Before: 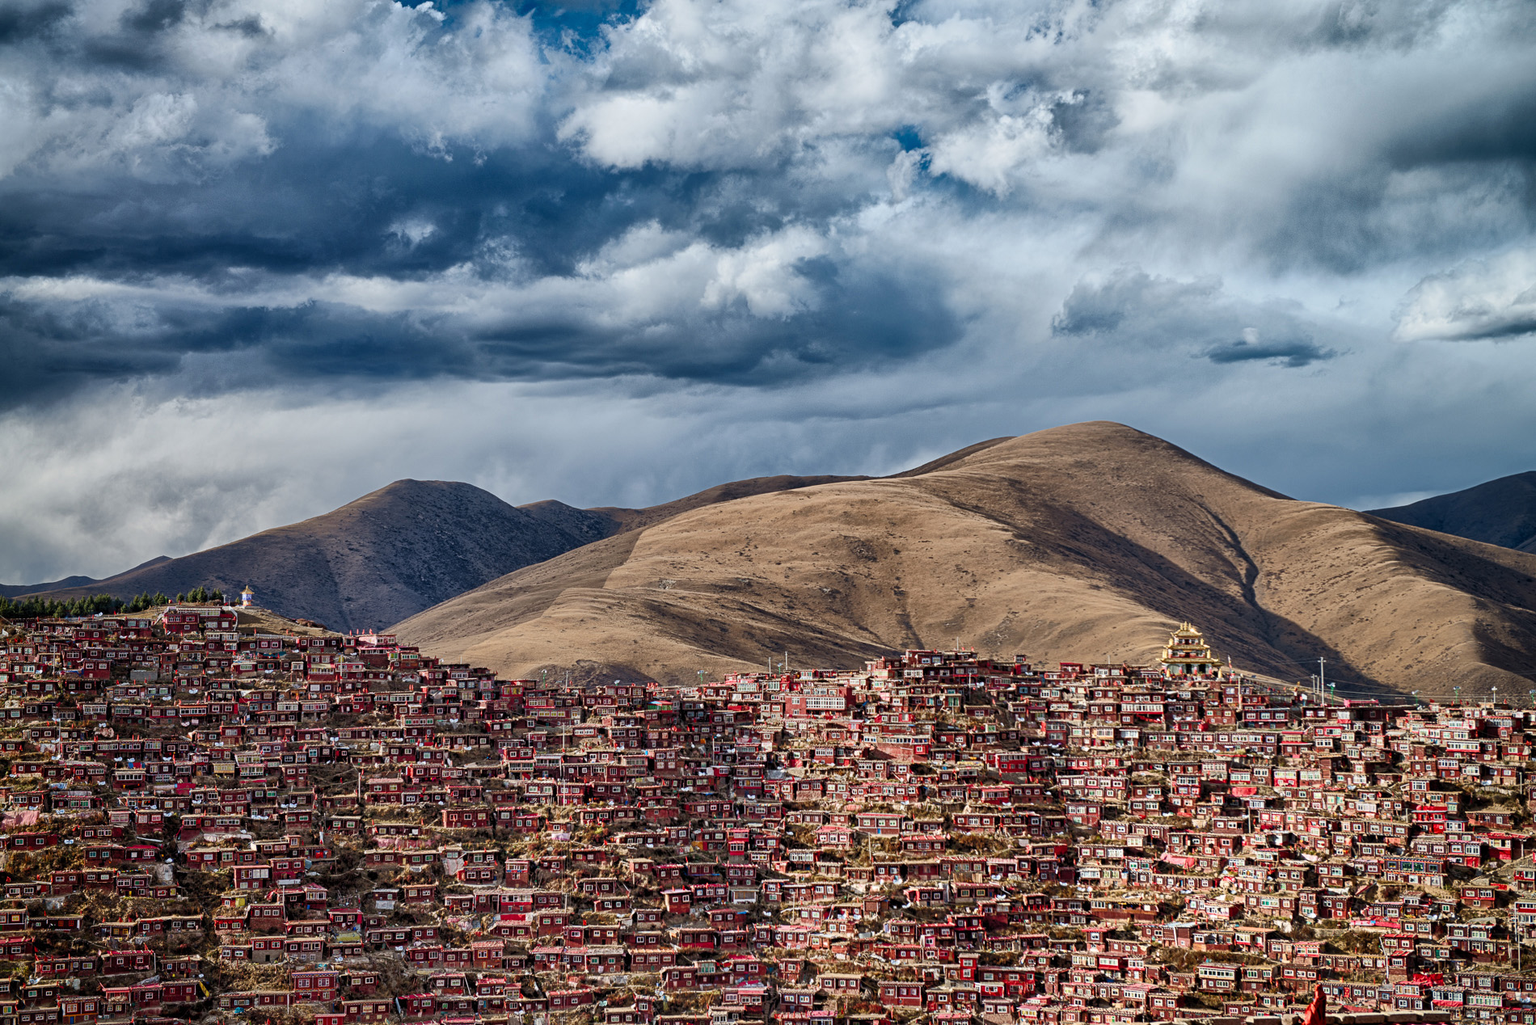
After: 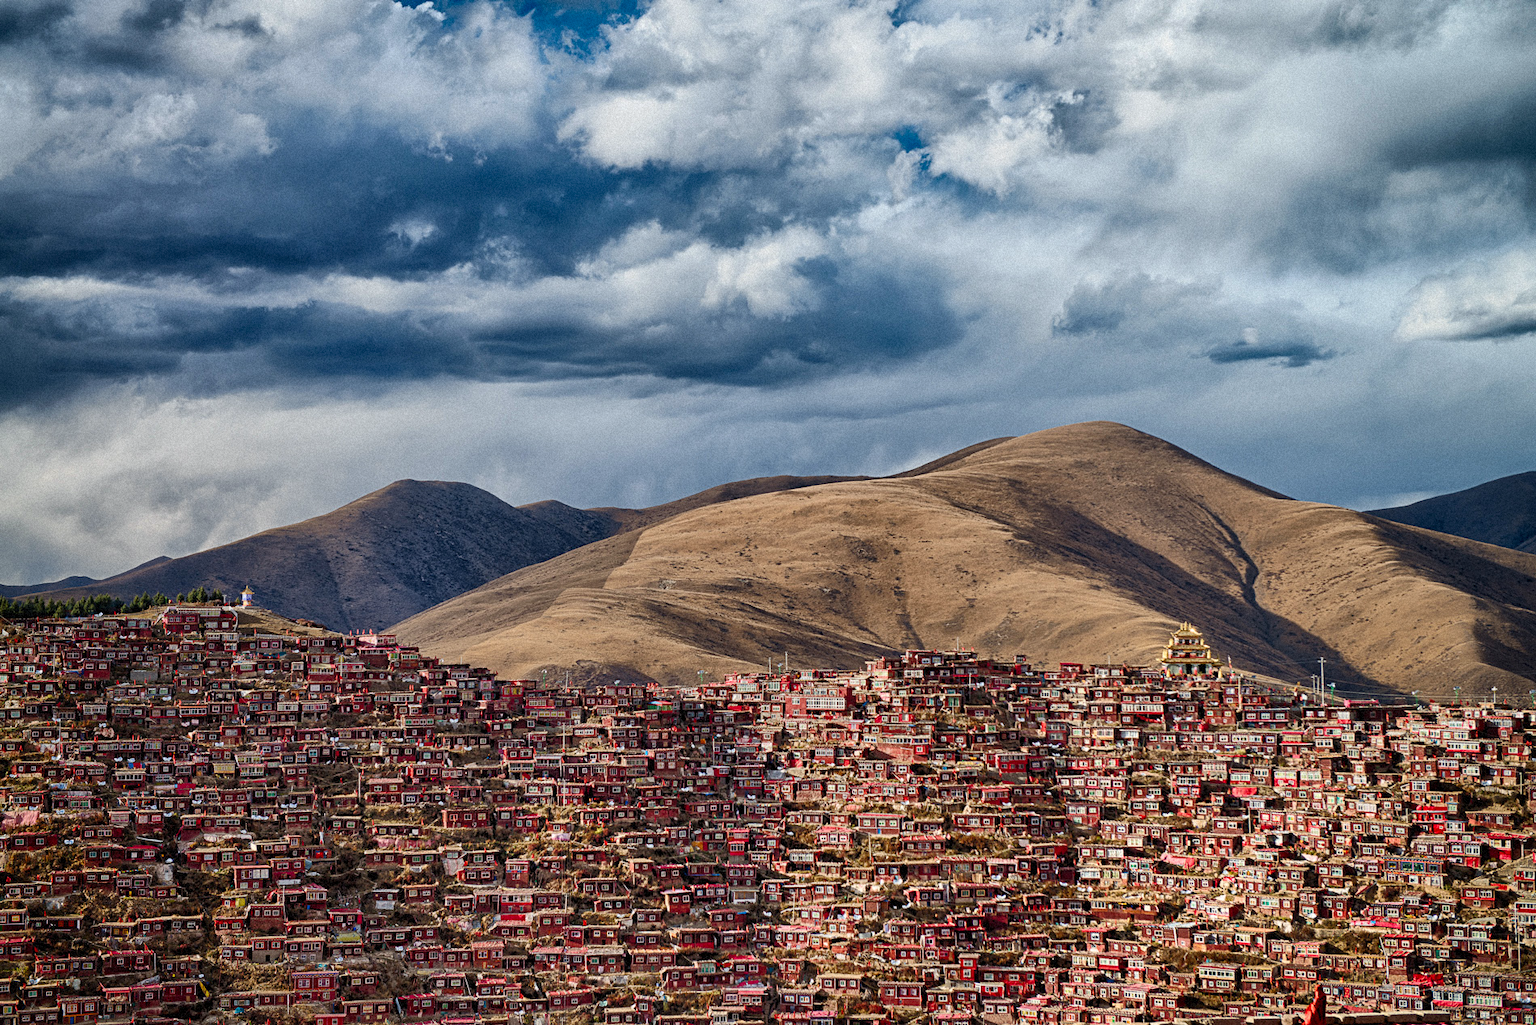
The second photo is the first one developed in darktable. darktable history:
color correction: highlights a* 0.816, highlights b* 2.78, saturation 1.1
grain: mid-tones bias 0%
